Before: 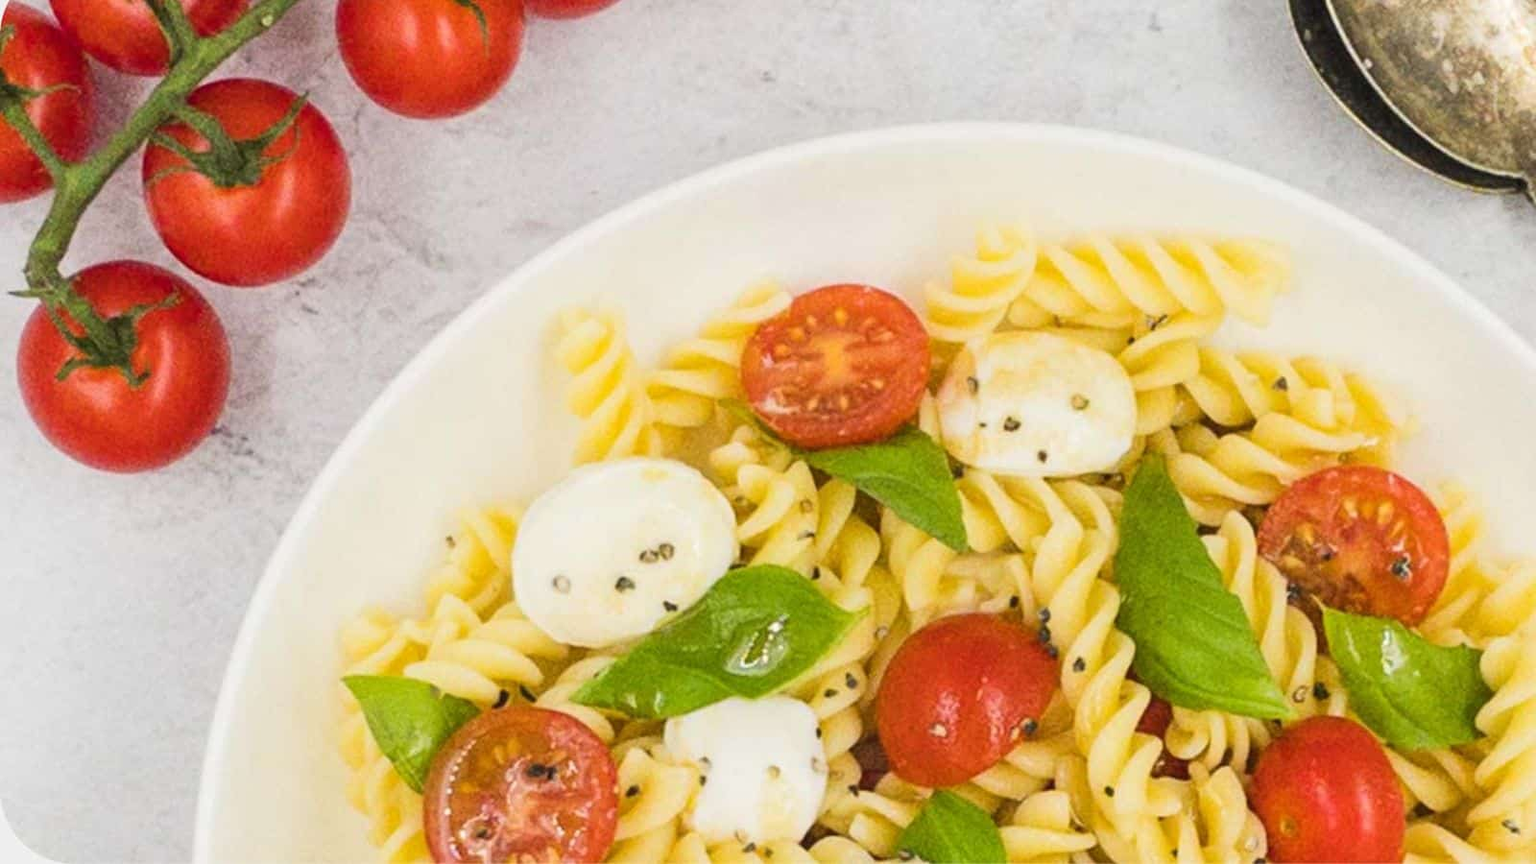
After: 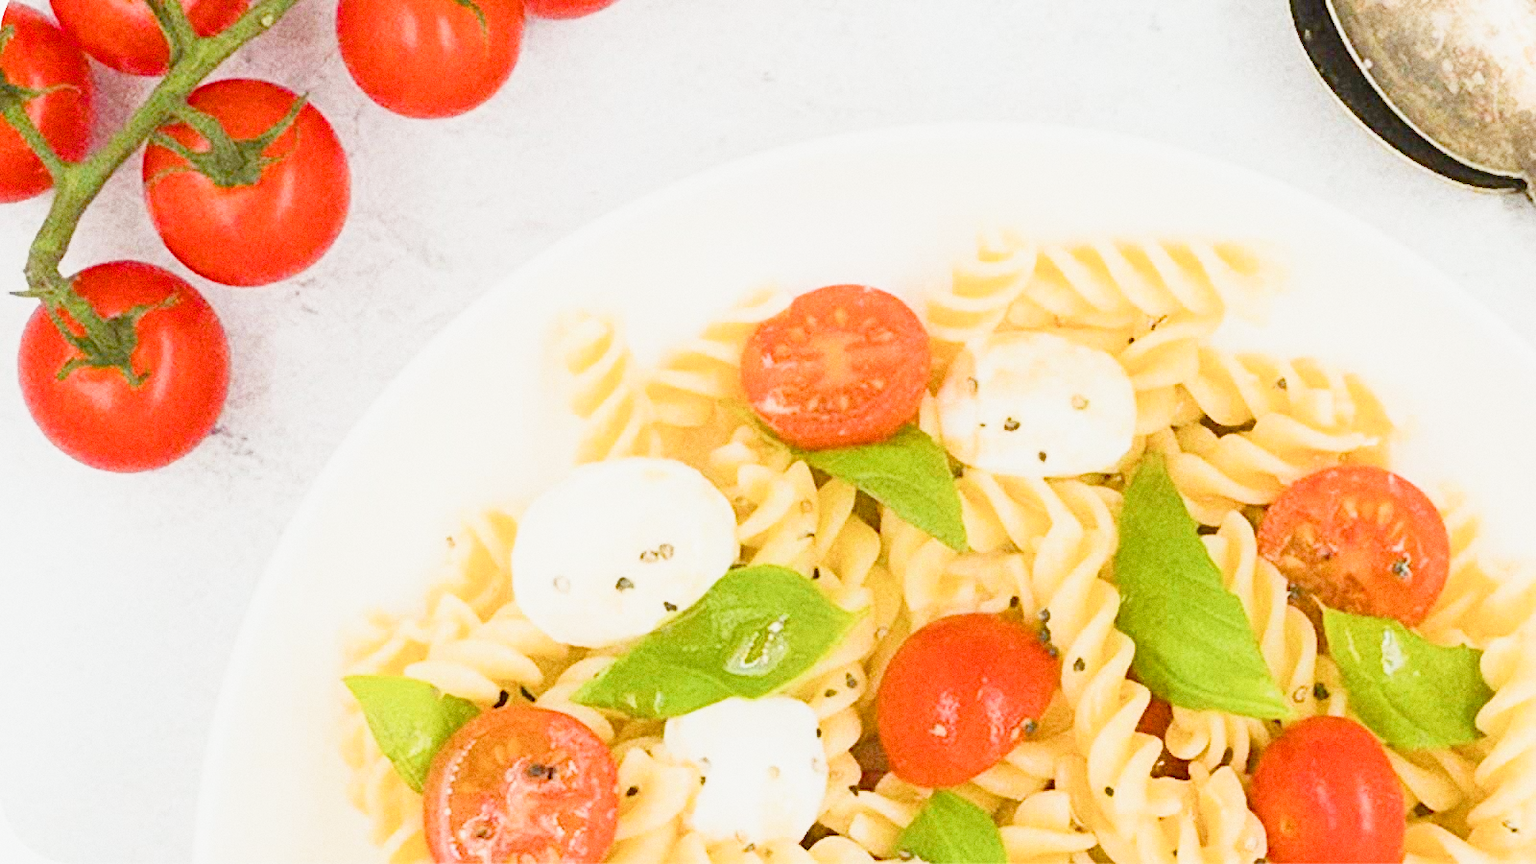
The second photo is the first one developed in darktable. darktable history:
contrast equalizer "soft": octaves 7, y [[0.6 ×6], [0.55 ×6], [0 ×6], [0 ×6], [0 ×6]], mix -1
color balance rgb "basic colorfulness: standard": perceptual saturation grading › global saturation 20%, perceptual saturation grading › highlights -25%, perceptual saturation grading › shadows 25%
color balance rgb "filmic contrast": global offset › luminance 0.5%, perceptual brilliance grading › highlights 10%, perceptual brilliance grading › mid-tones 5%, perceptual brilliance grading › shadows -10%
color balance rgb "blue and orange": shadows lift › chroma 7%, shadows lift › hue 249°, highlights gain › chroma 5%, highlights gain › hue 34.5°
diffuse or sharpen "sharpen demosaicing: AA filter": edge sensitivity 1, 1st order anisotropy 100%, 2nd order anisotropy 100%, 3rd order anisotropy 100%, 4th order anisotropy 100%, 1st order speed -25%, 2nd order speed -25%, 3rd order speed -25%, 4th order speed -25%
diffuse or sharpen "1": radius span 32, 1st order speed 50%, 2nd order speed 50%, 3rd order speed 50%, 4th order speed 50% | blend: blend mode normal, opacity 25%; mask: uniform (no mask)
exposure: black level correction 0, exposure 1 EV, compensate exposure bias true, compensate highlight preservation false
rgb primaries "nice": tint hue 2.13°, tint purity 0.7%, red hue 0.028, red purity 1.09, green hue 0.023, green purity 1.08, blue hue -0.084, blue purity 1.17
sigmoid "neutral gray": contrast 1.22, skew 0.65
grain: coarseness 0.47 ISO
